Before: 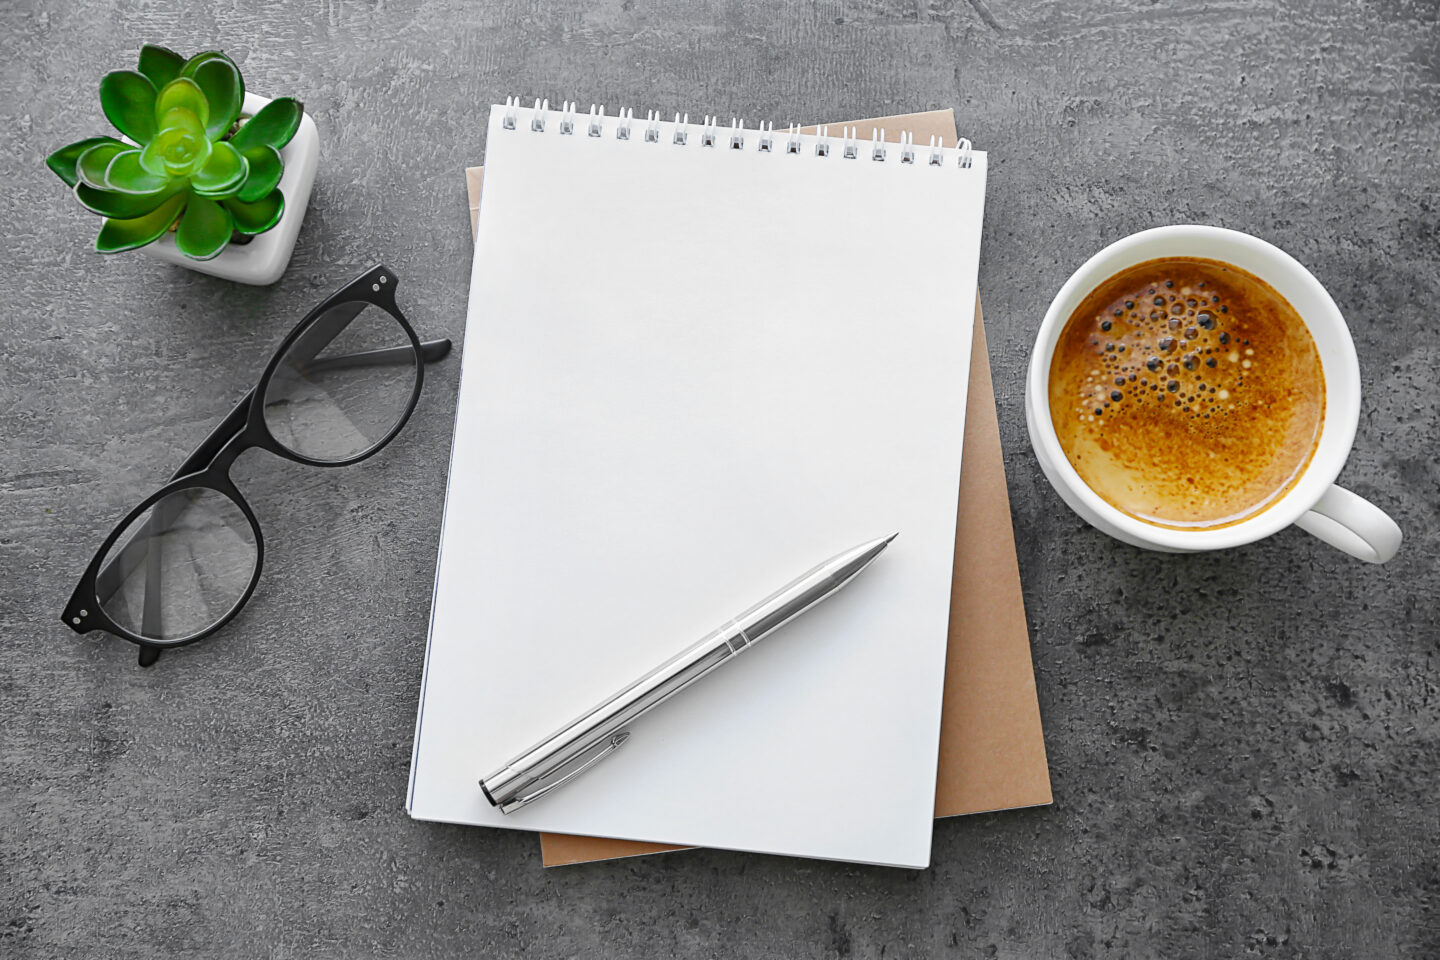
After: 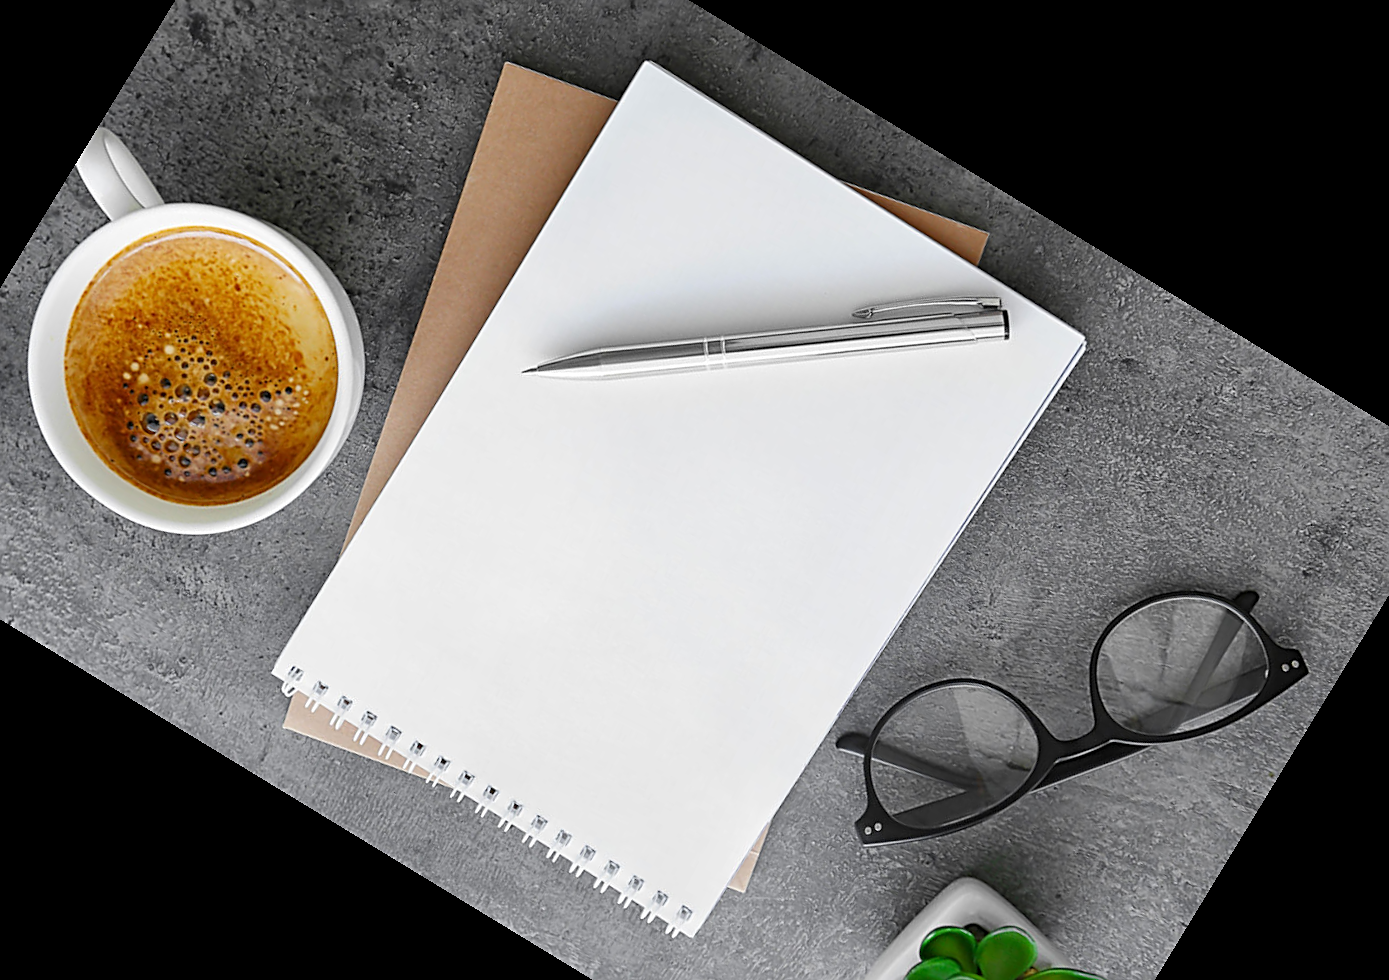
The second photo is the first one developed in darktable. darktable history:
rotate and perspective: rotation -4.57°, crop left 0.054, crop right 0.944, crop top 0.087, crop bottom 0.914
crop and rotate: angle 148.68°, left 9.111%, top 15.603%, right 4.588%, bottom 17.041%
sharpen: on, module defaults
